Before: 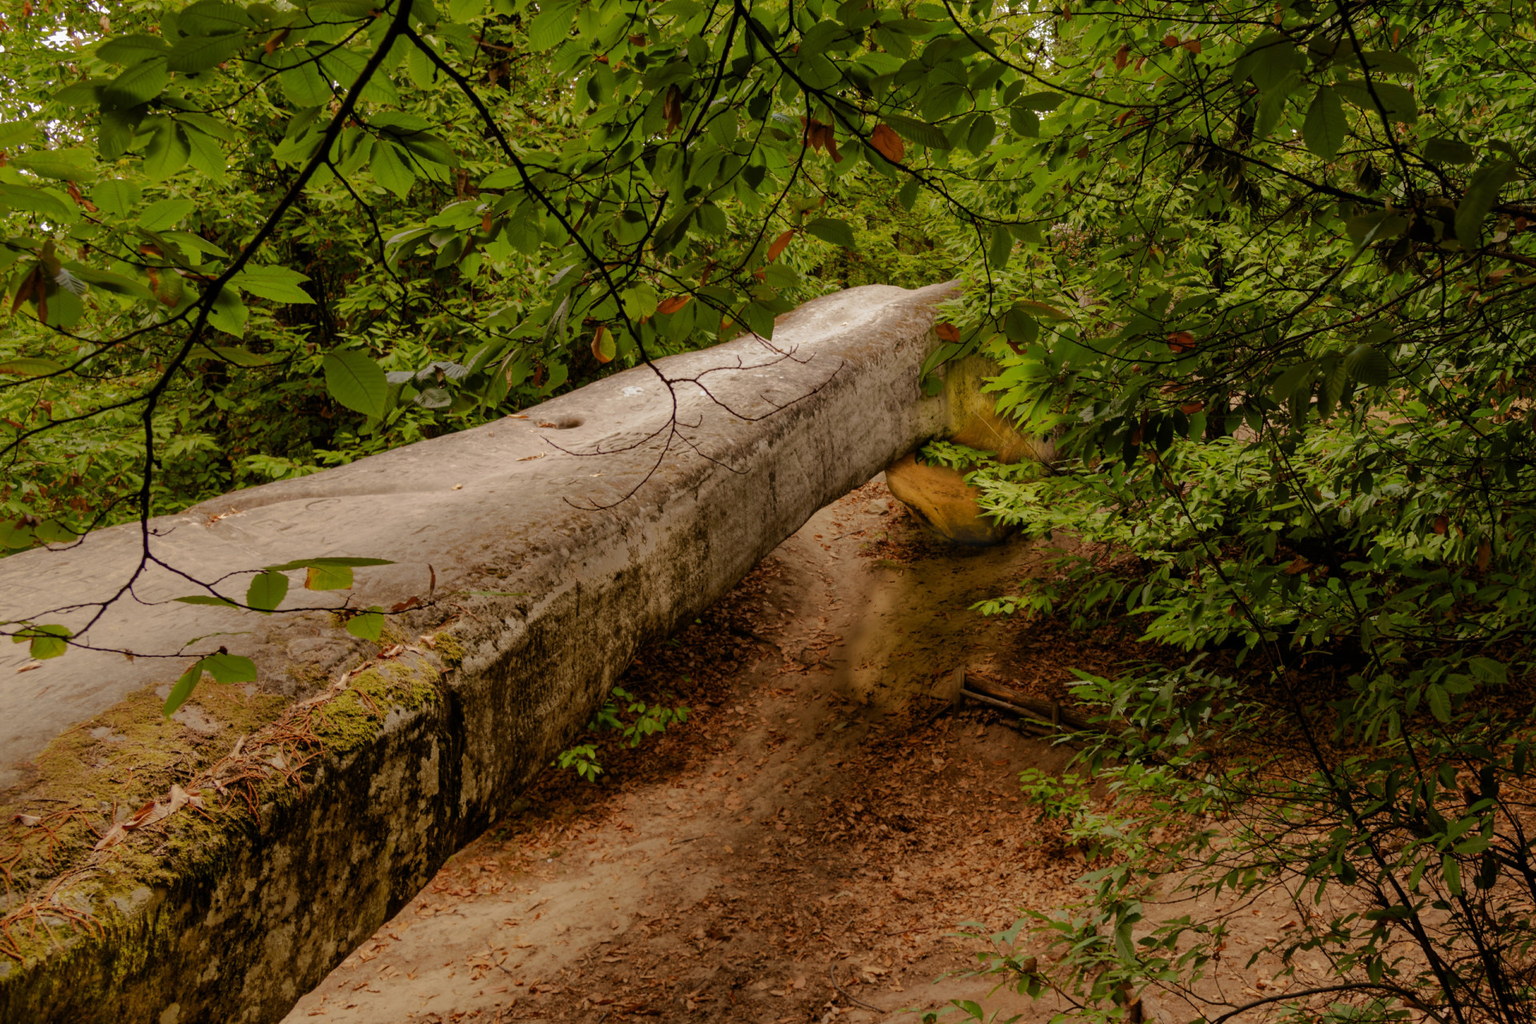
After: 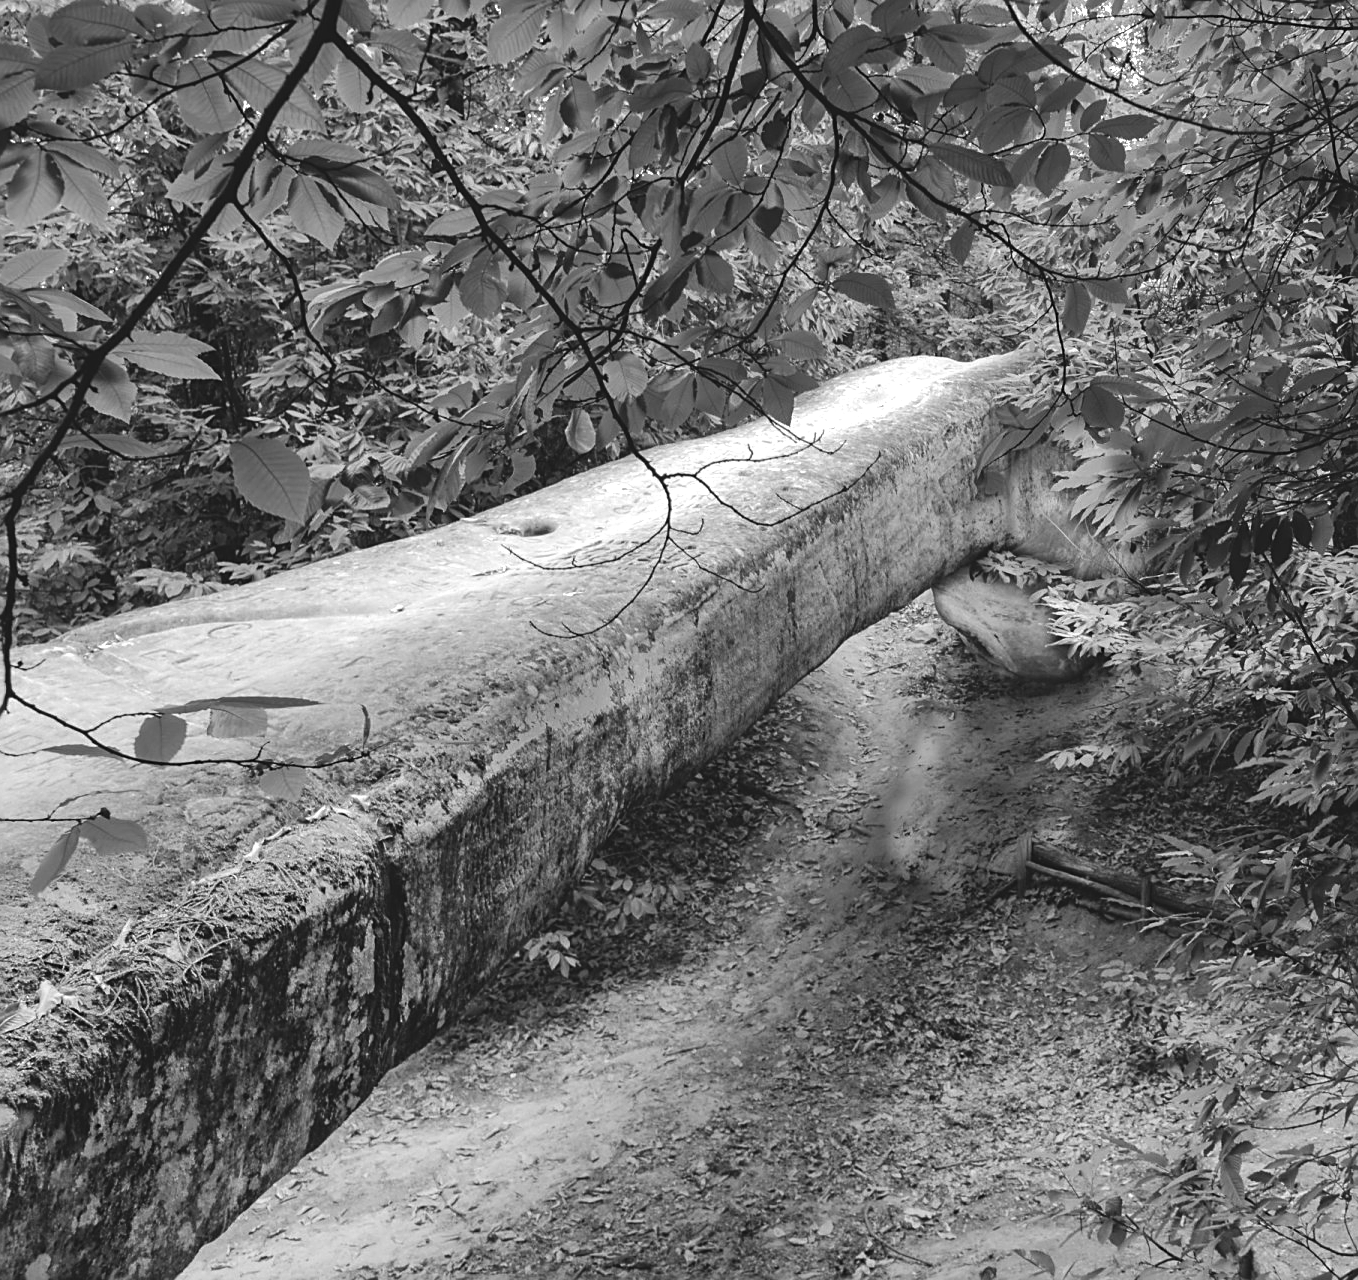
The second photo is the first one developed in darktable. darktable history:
exposure: black level correction -0.006, exposure 1 EV, compensate highlight preservation false
crop and rotate: left 9.067%, right 20.197%
color calibration: output gray [0.714, 0.278, 0, 0], illuminant same as pipeline (D50), adaptation XYZ, x 0.346, y 0.358, temperature 5020.55 K
sharpen: on, module defaults
